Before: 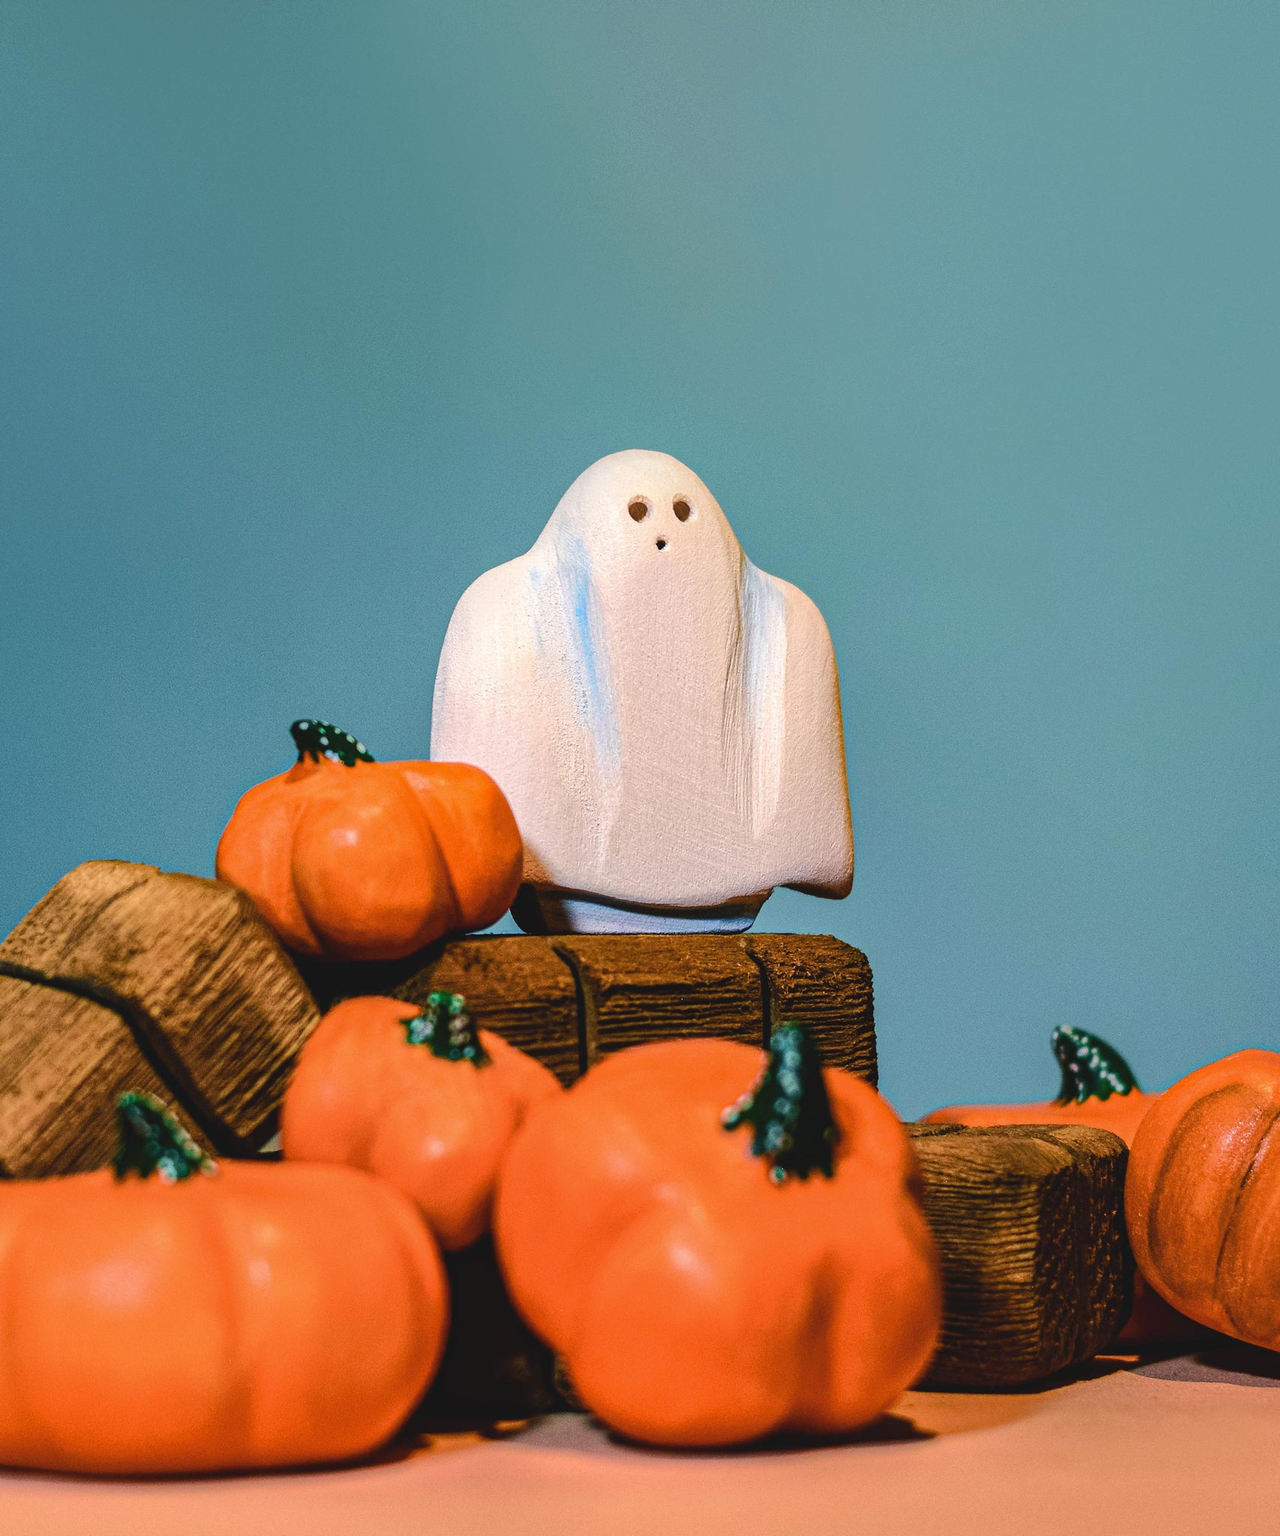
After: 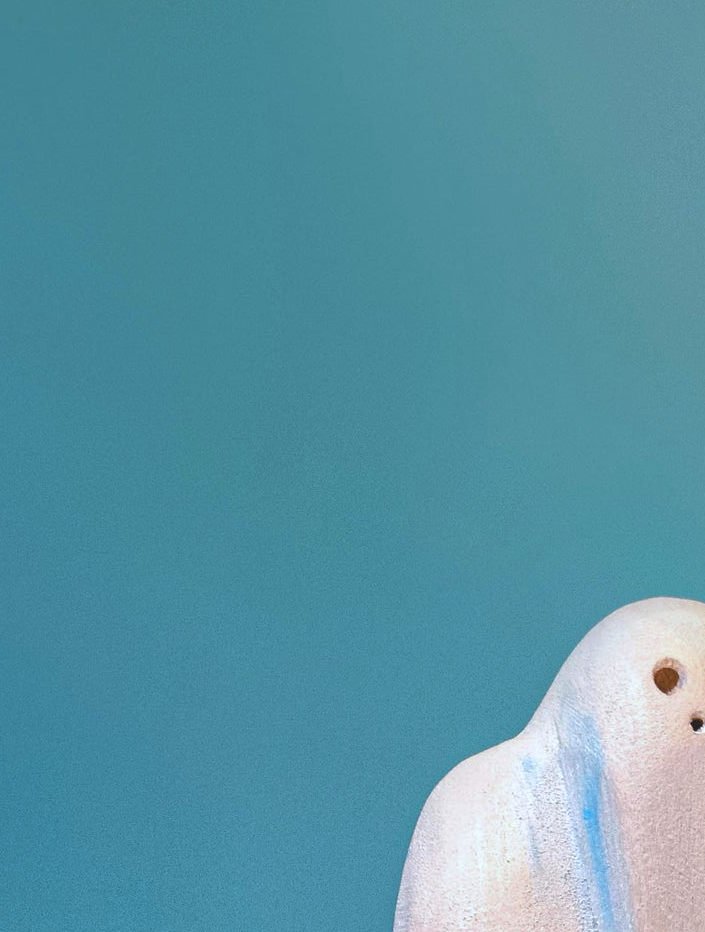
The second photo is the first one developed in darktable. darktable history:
crop and rotate: left 10.801%, top 0.12%, right 47.869%, bottom 54.365%
shadows and highlights: on, module defaults
exposure: compensate highlight preservation false
color correction: highlights a* -3.89, highlights b* -10.97
